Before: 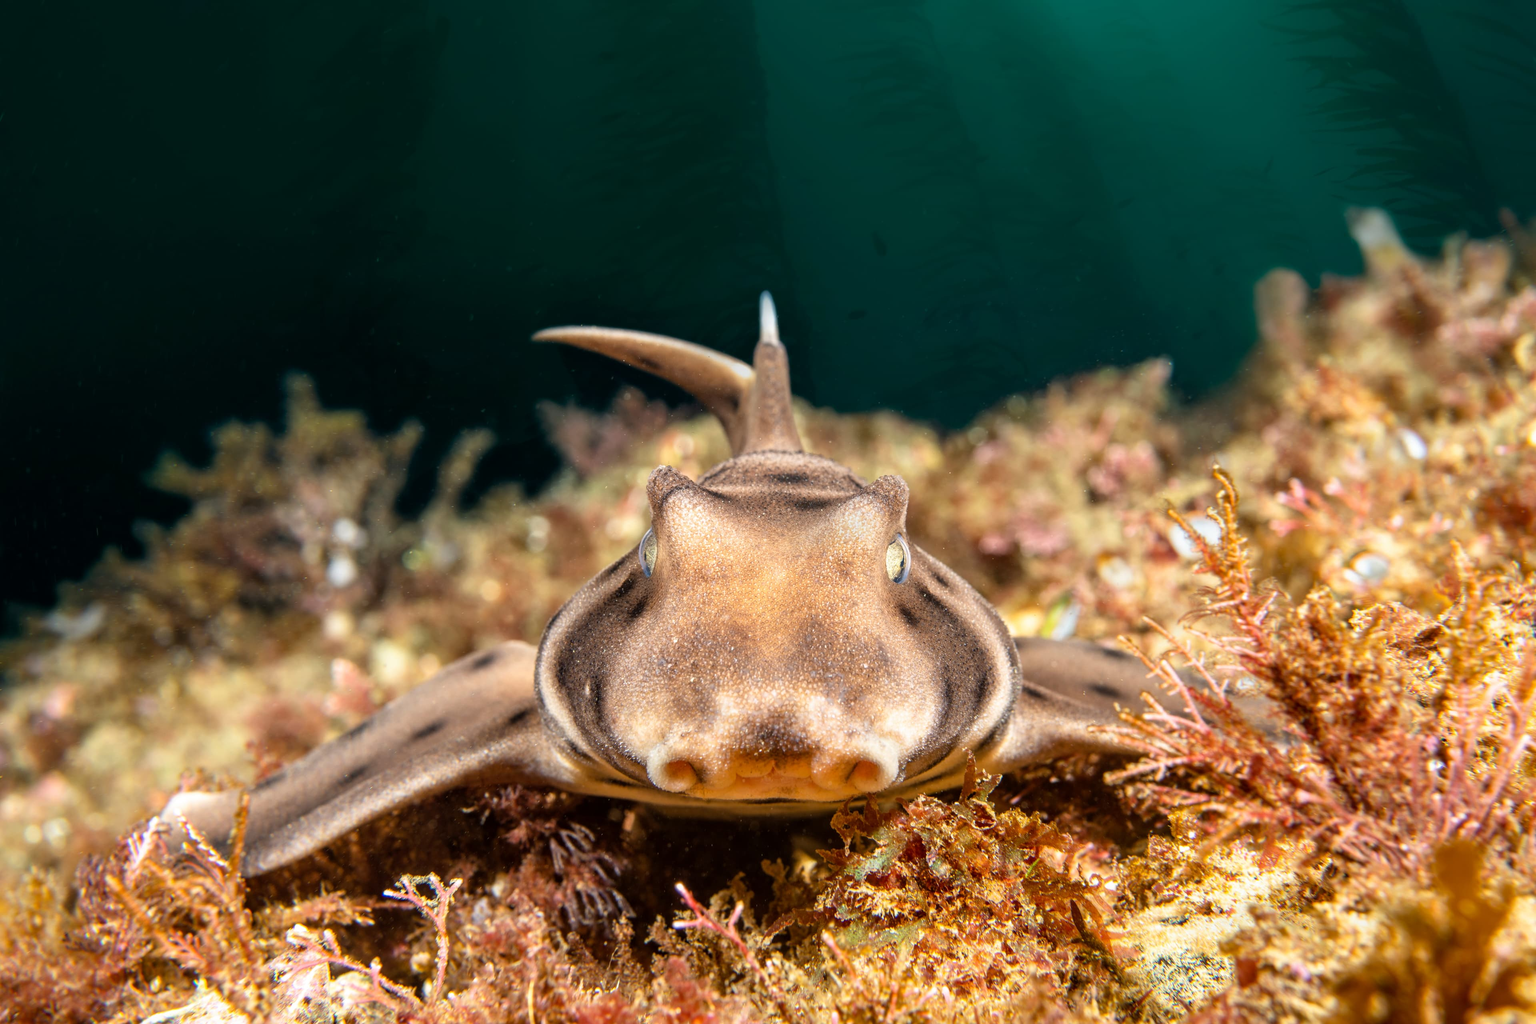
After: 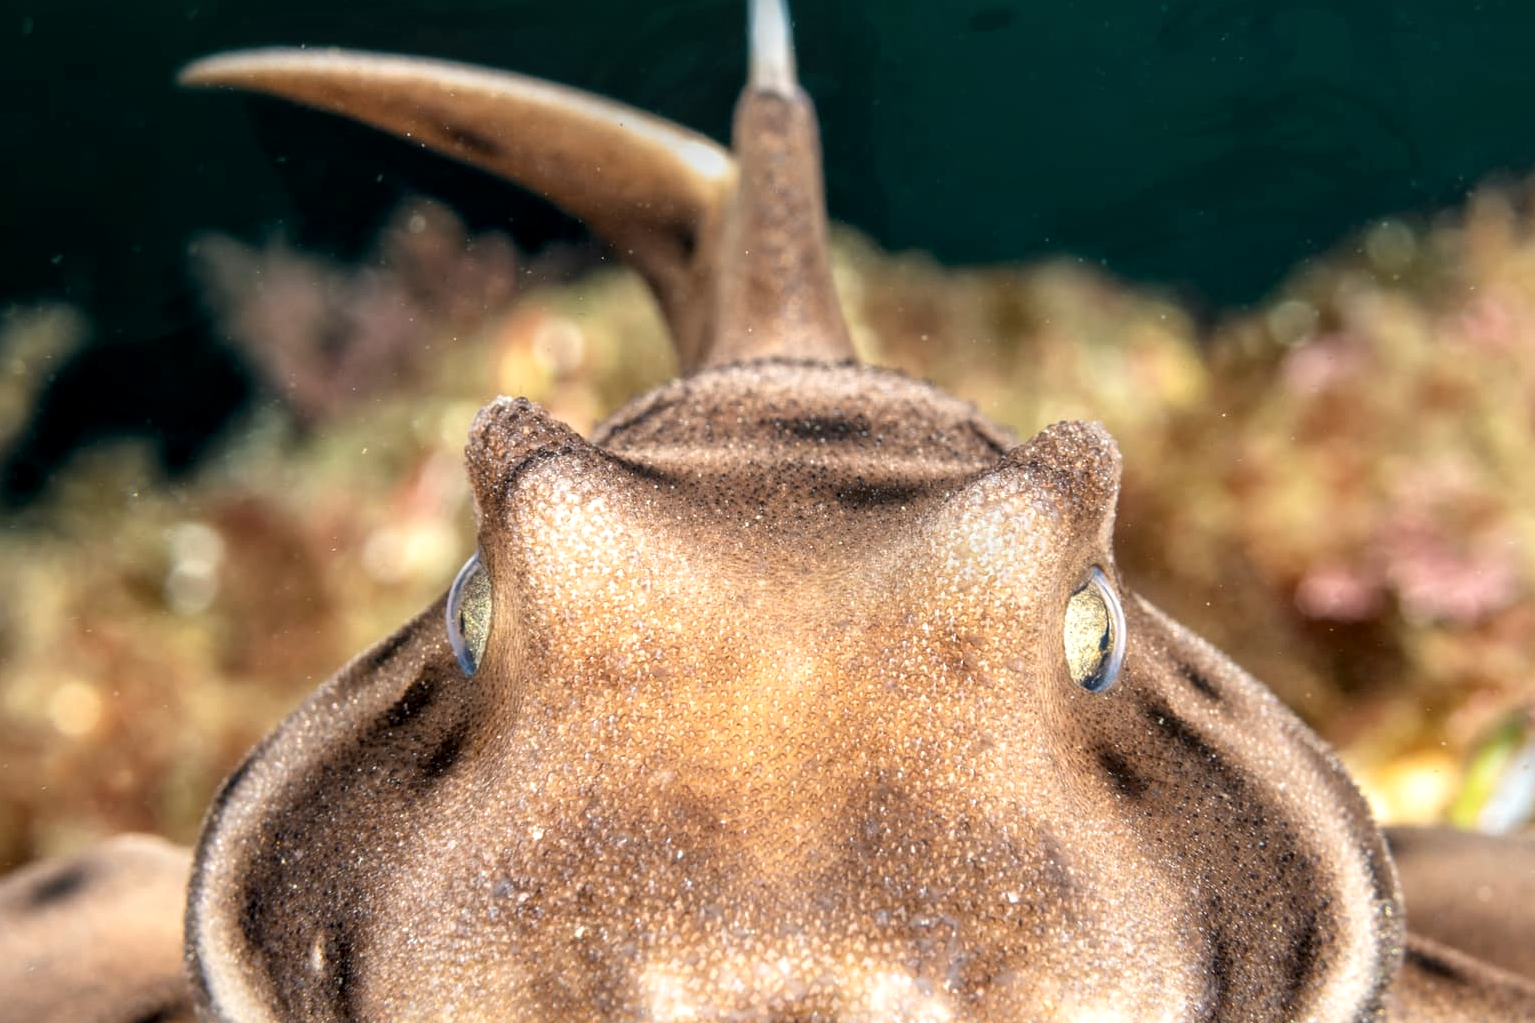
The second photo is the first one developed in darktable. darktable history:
crop: left 30%, top 30%, right 30%, bottom 30%
local contrast: detail 130%
